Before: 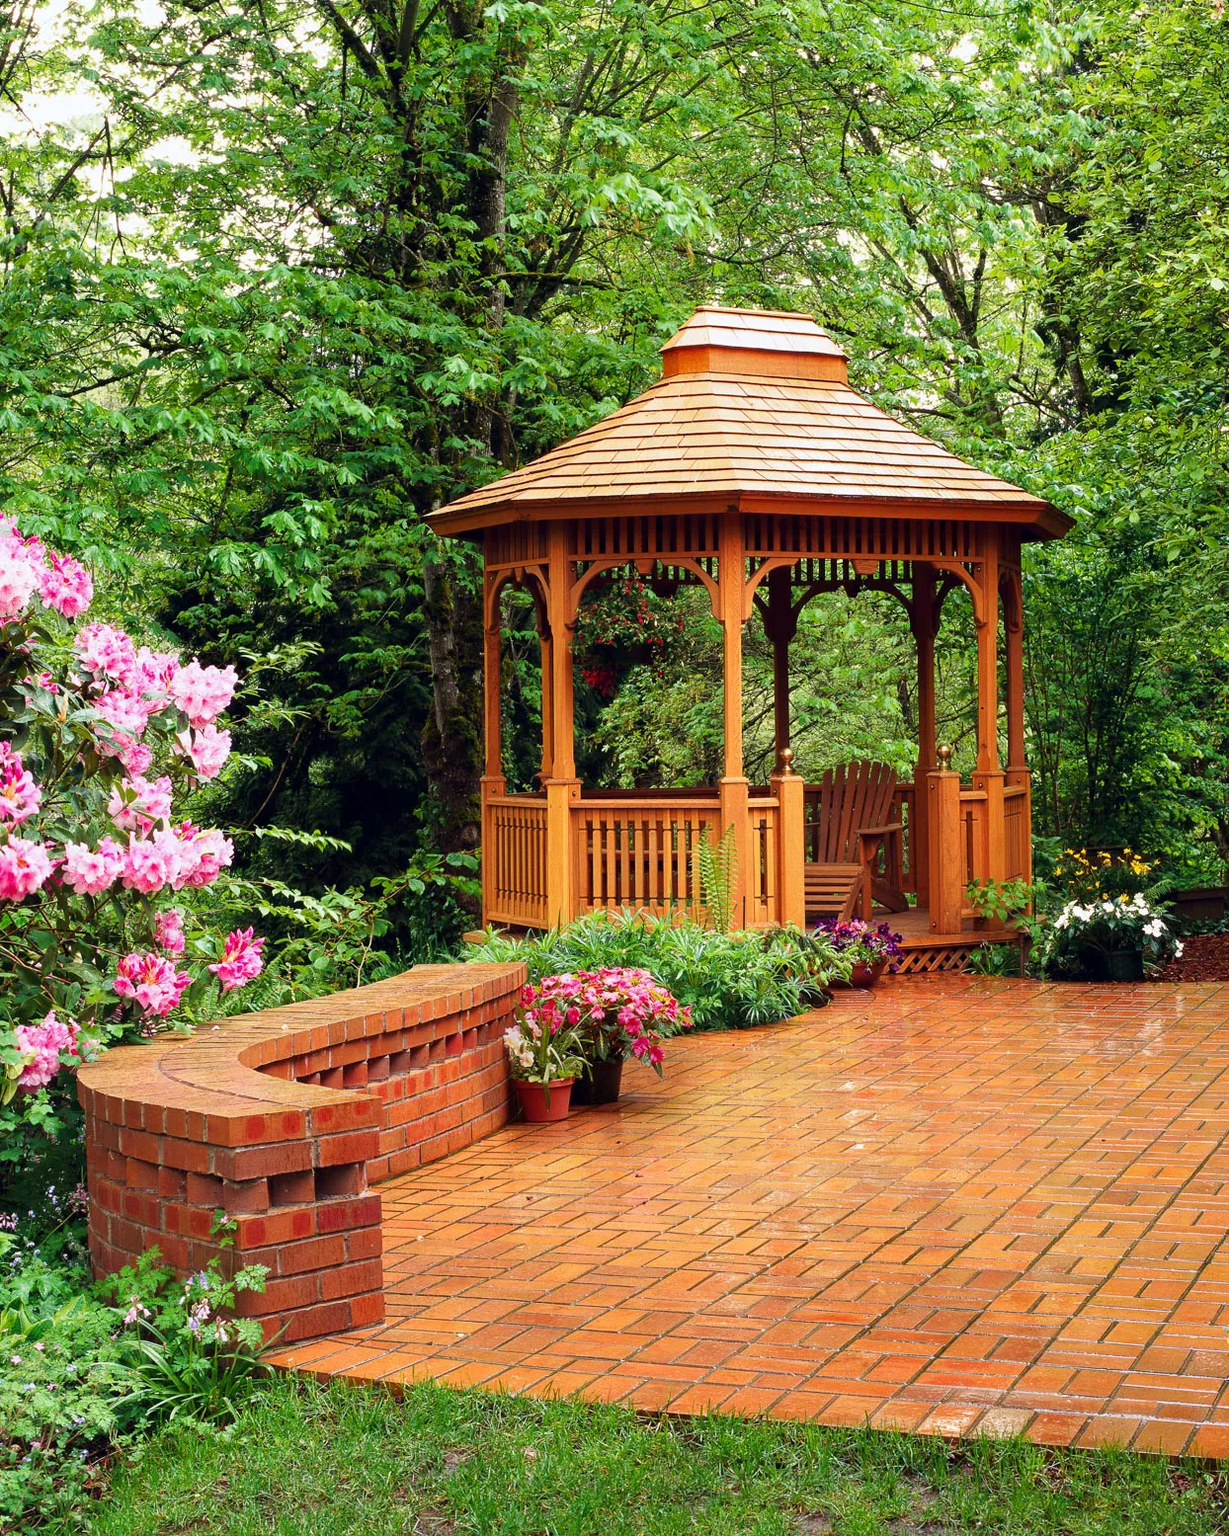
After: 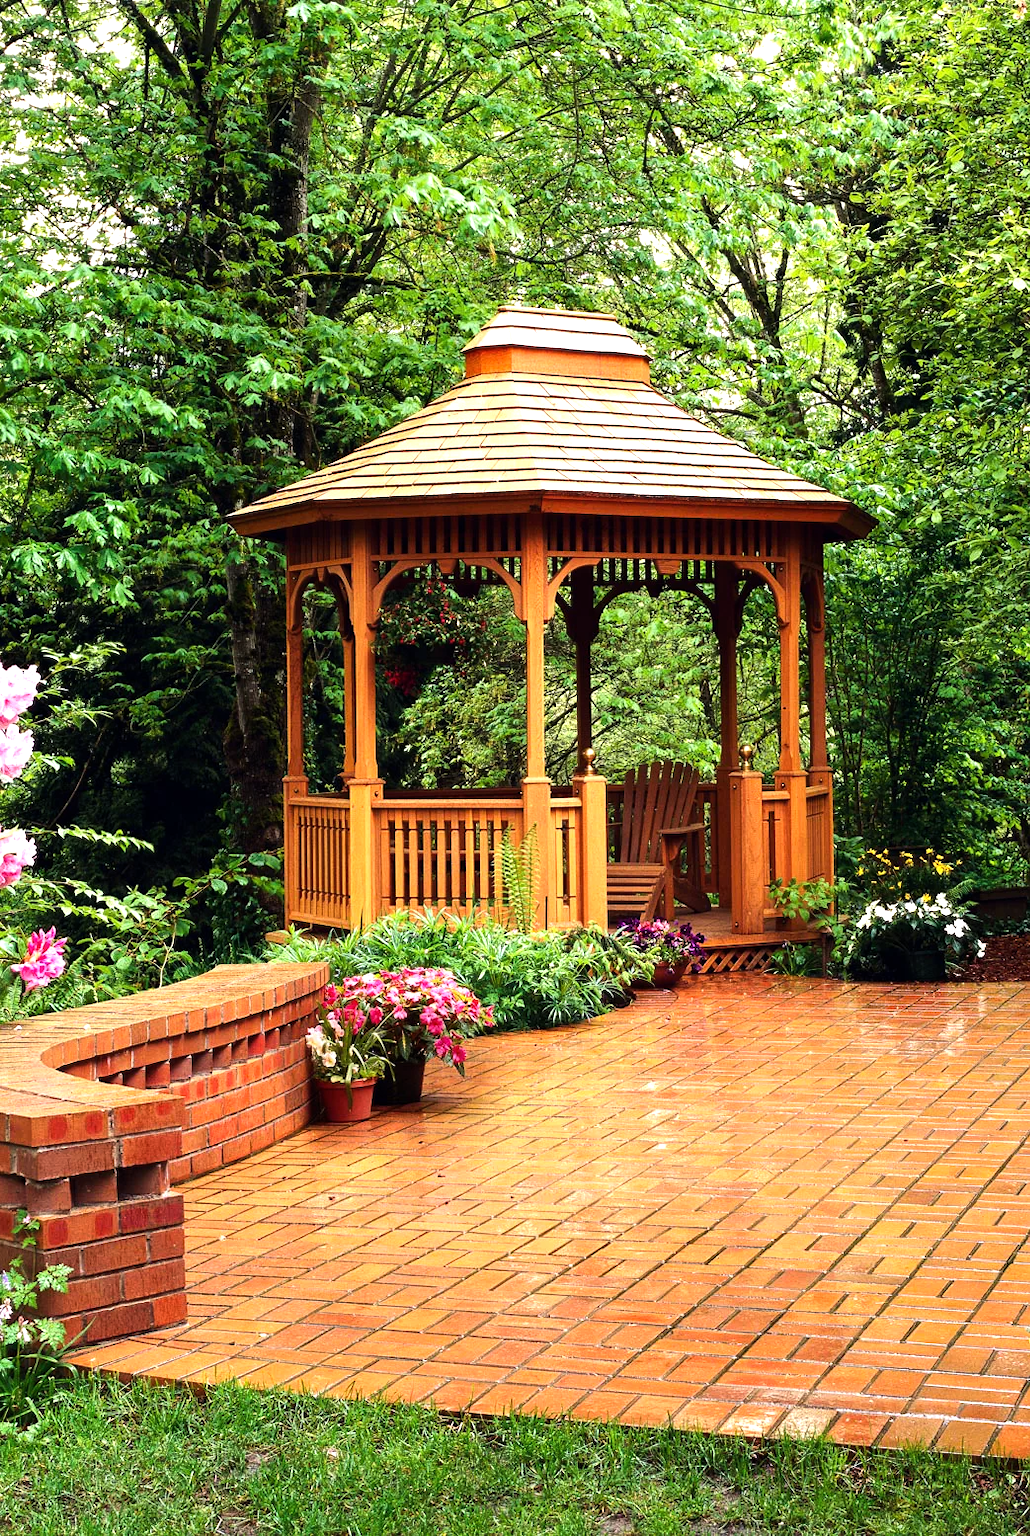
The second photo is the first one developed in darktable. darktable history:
tone equalizer: -8 EV -0.75 EV, -7 EV -0.7 EV, -6 EV -0.6 EV, -5 EV -0.4 EV, -3 EV 0.4 EV, -2 EV 0.6 EV, -1 EV 0.7 EV, +0 EV 0.75 EV, edges refinement/feathering 500, mask exposure compensation -1.57 EV, preserve details no
crop: left 16.145%
